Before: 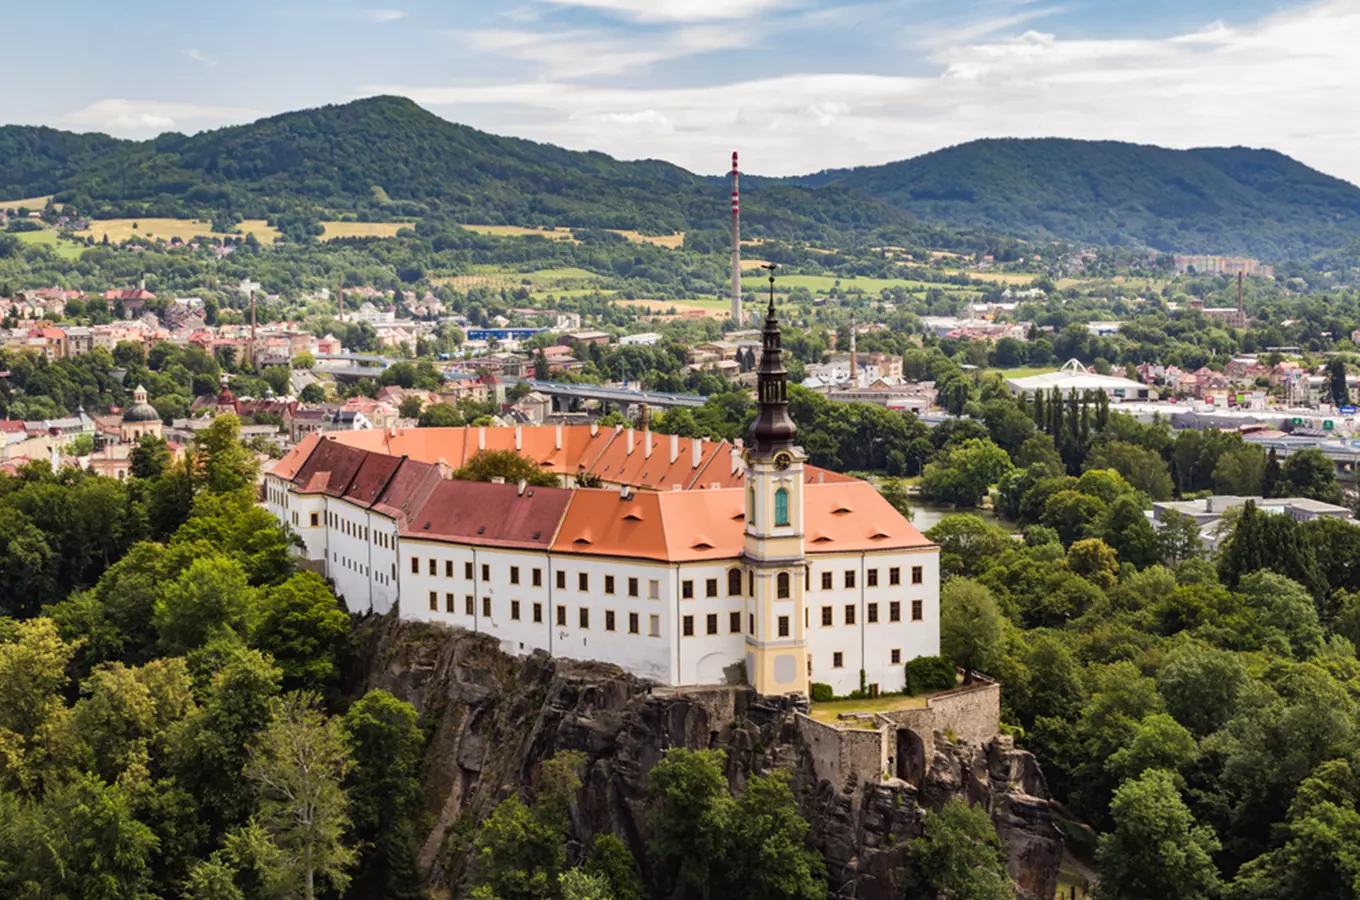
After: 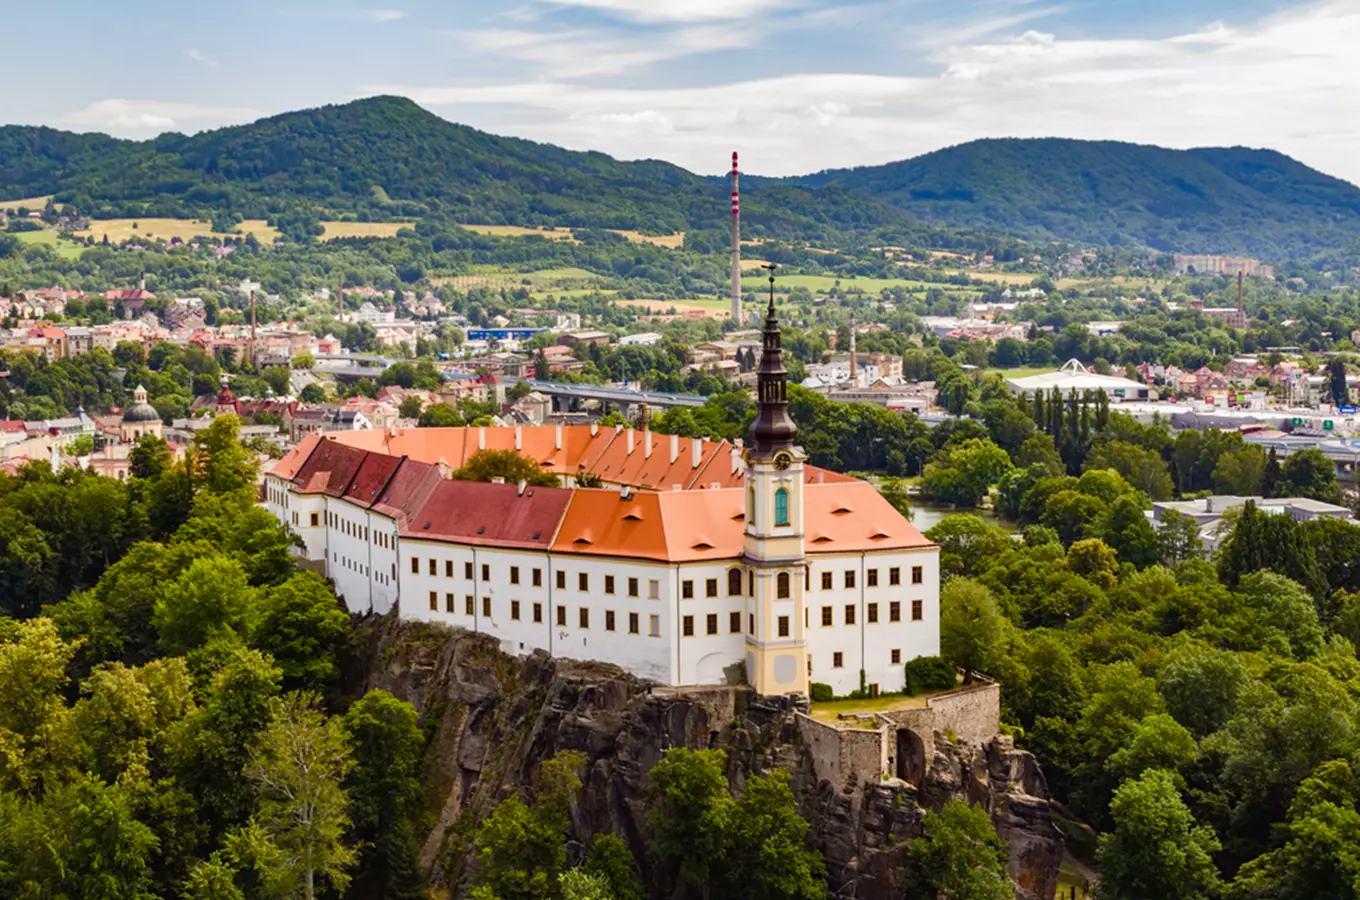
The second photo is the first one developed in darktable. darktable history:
color balance rgb: perceptual saturation grading › global saturation 20%, perceptual saturation grading › highlights -25.325%, perceptual saturation grading › shadows 49.665%
